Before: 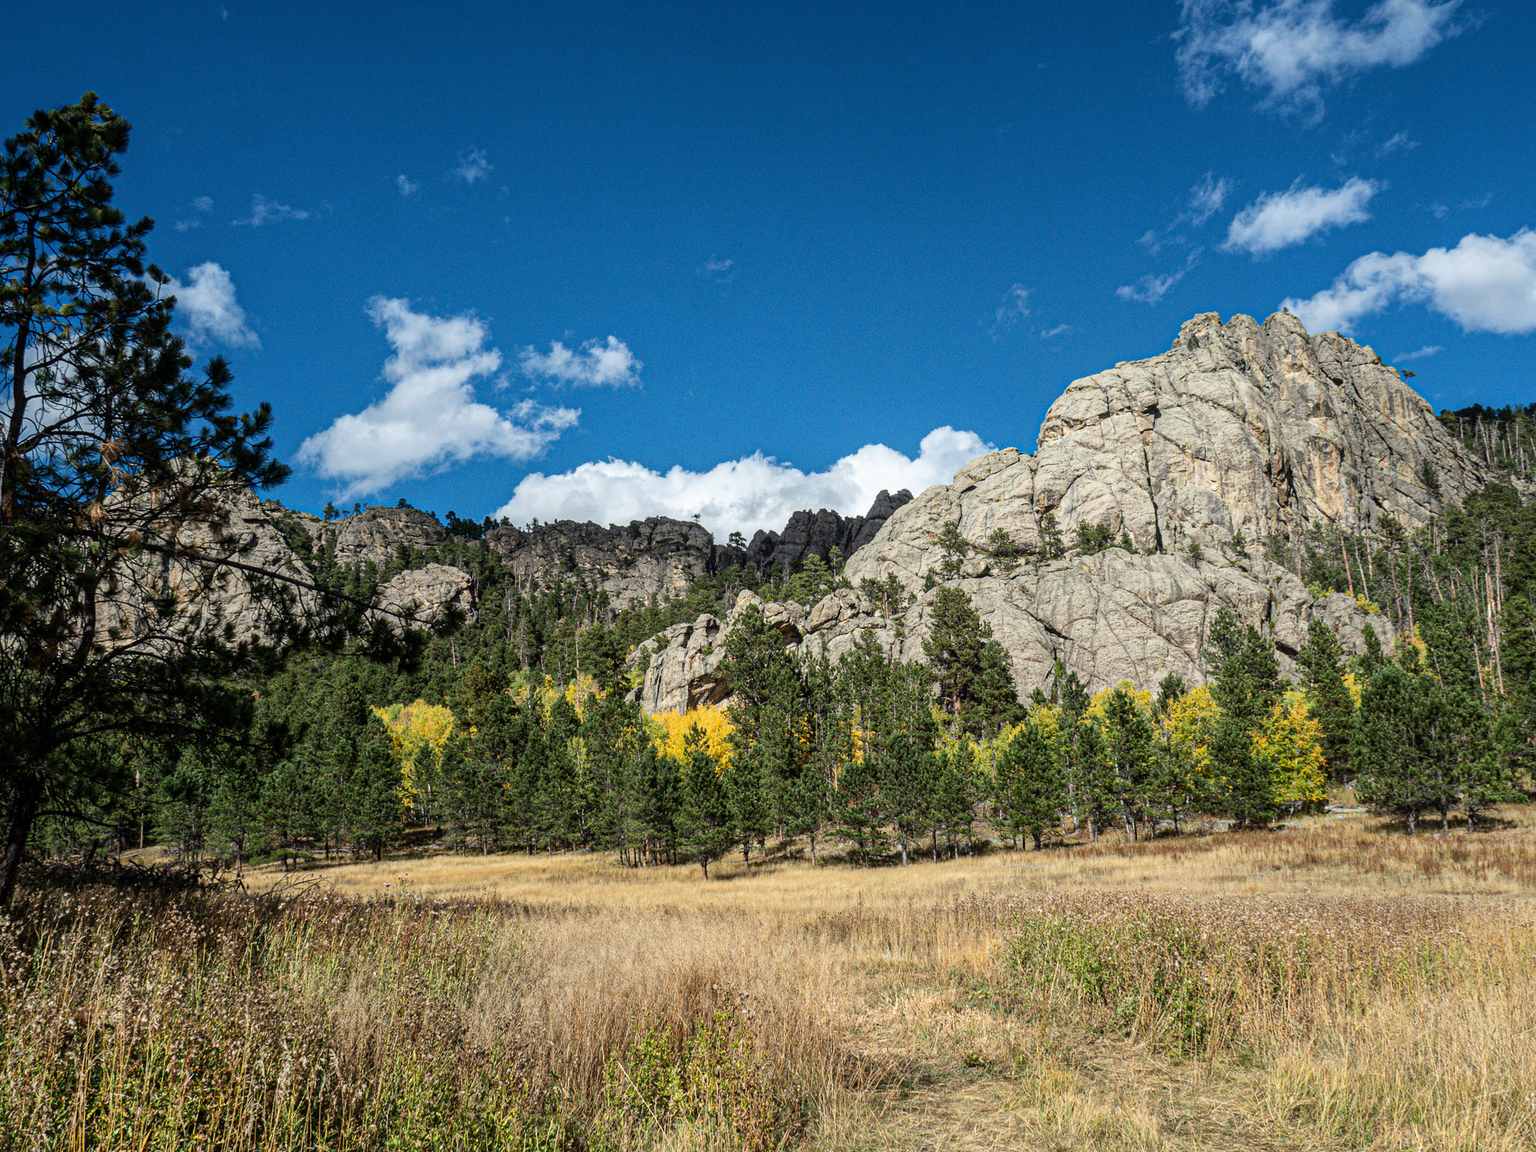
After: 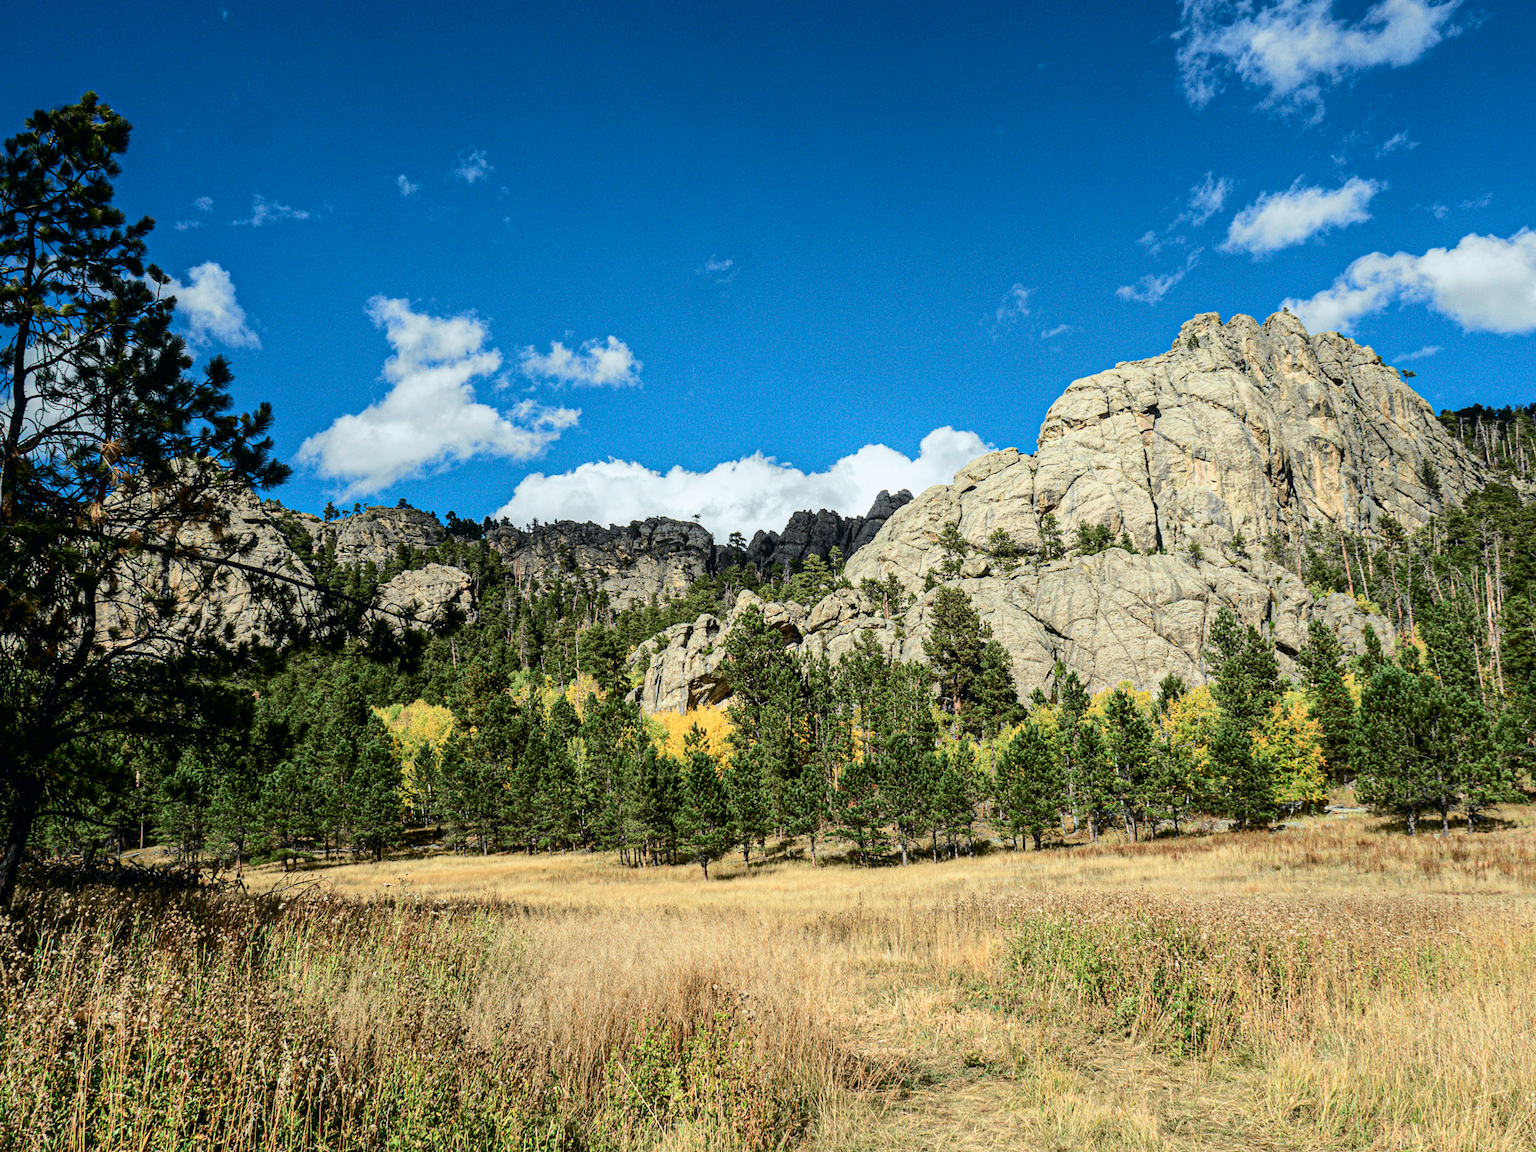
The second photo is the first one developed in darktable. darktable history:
tone curve: curves: ch0 [(0, 0) (0.035, 0.017) (0.131, 0.108) (0.279, 0.279) (0.476, 0.554) (0.617, 0.693) (0.704, 0.77) (0.801, 0.854) (0.895, 0.927) (1, 0.976)]; ch1 [(0, 0) (0.318, 0.278) (0.444, 0.427) (0.493, 0.488) (0.504, 0.497) (0.537, 0.538) (0.594, 0.616) (0.746, 0.764) (1, 1)]; ch2 [(0, 0) (0.316, 0.292) (0.381, 0.37) (0.423, 0.448) (0.476, 0.482) (0.502, 0.495) (0.529, 0.547) (0.583, 0.608) (0.639, 0.657) (0.7, 0.7) (0.861, 0.808) (1, 0.951)], color space Lab, independent channels, preserve colors none
